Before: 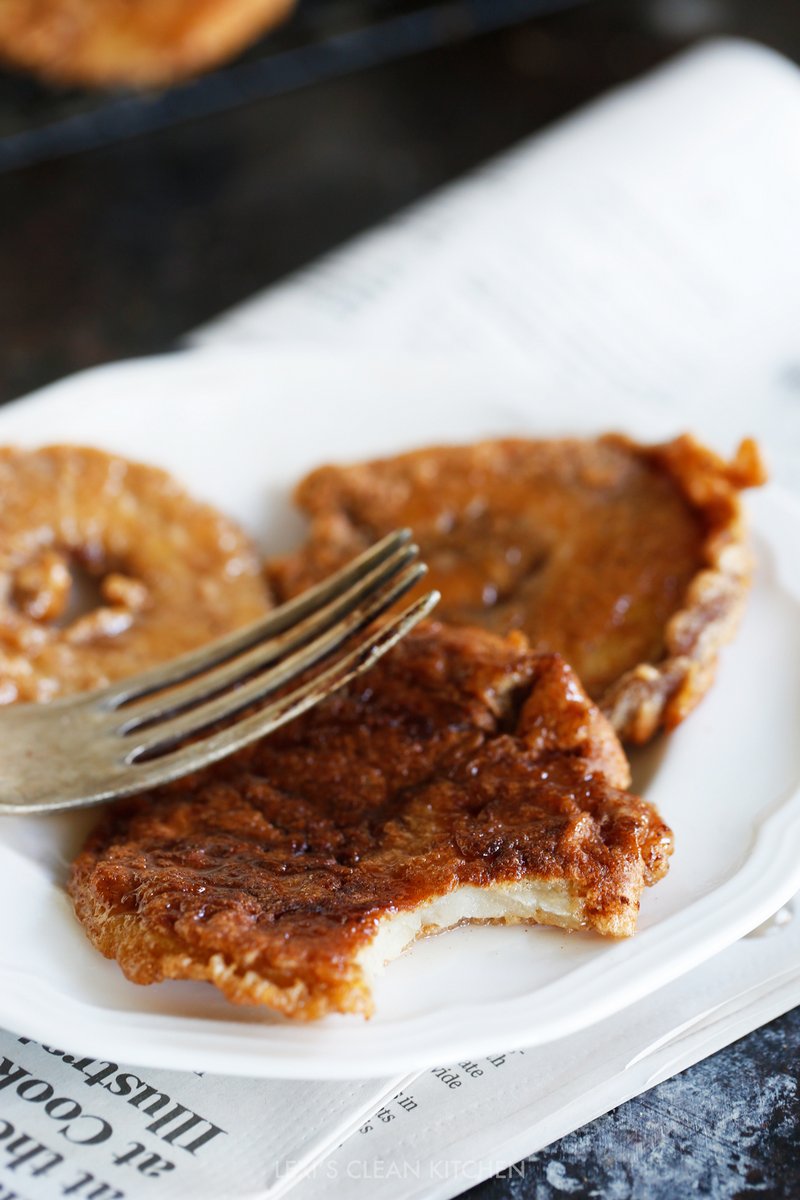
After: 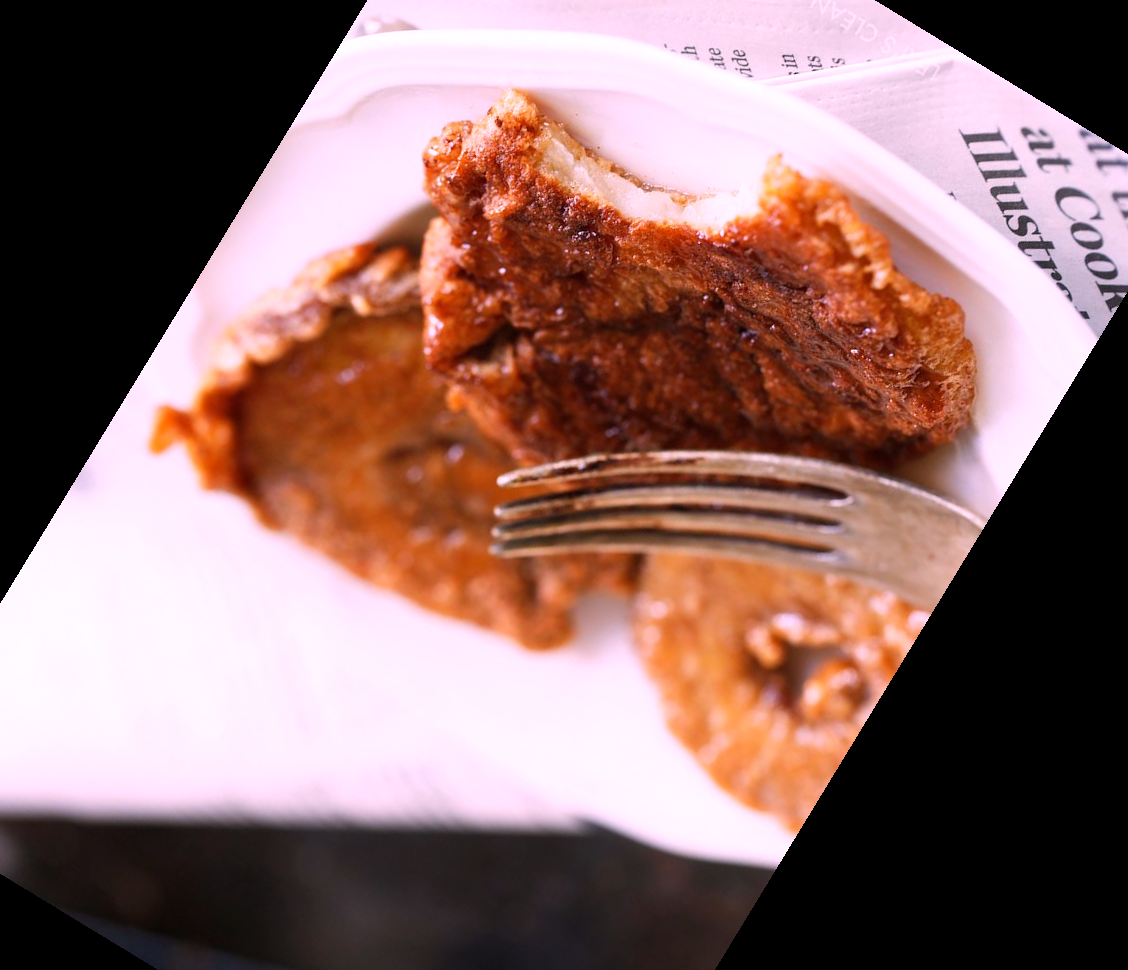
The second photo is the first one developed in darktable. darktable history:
crop and rotate: angle 148.68°, left 9.111%, top 15.603%, right 4.588%, bottom 17.041%
white balance: red 1.188, blue 1.11
